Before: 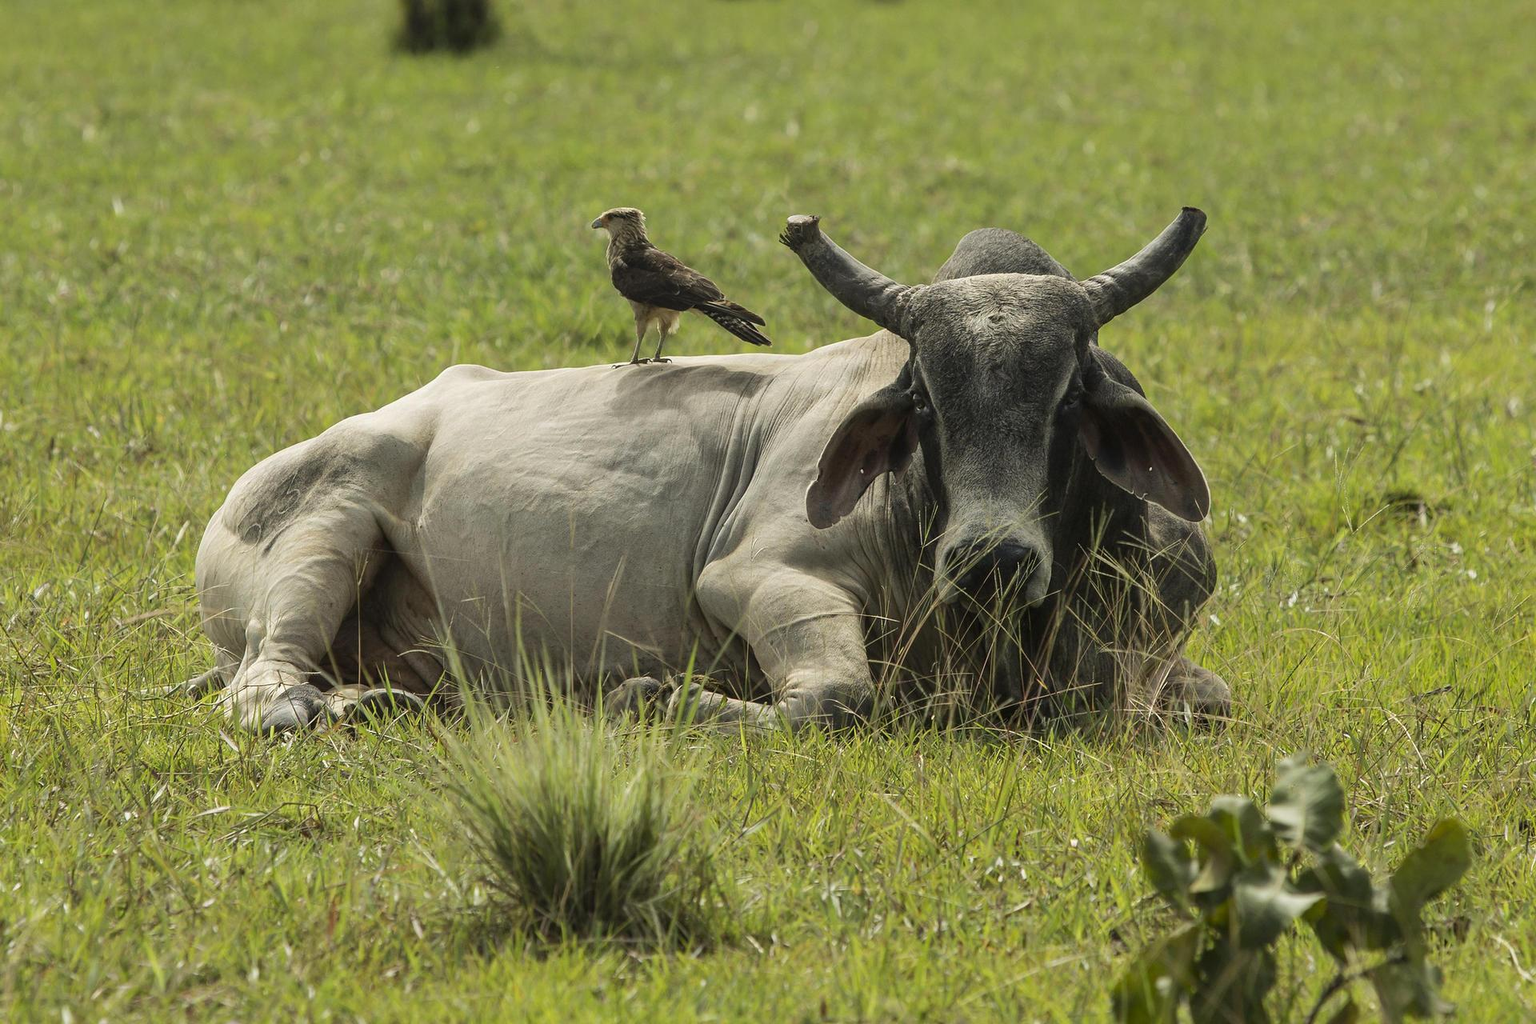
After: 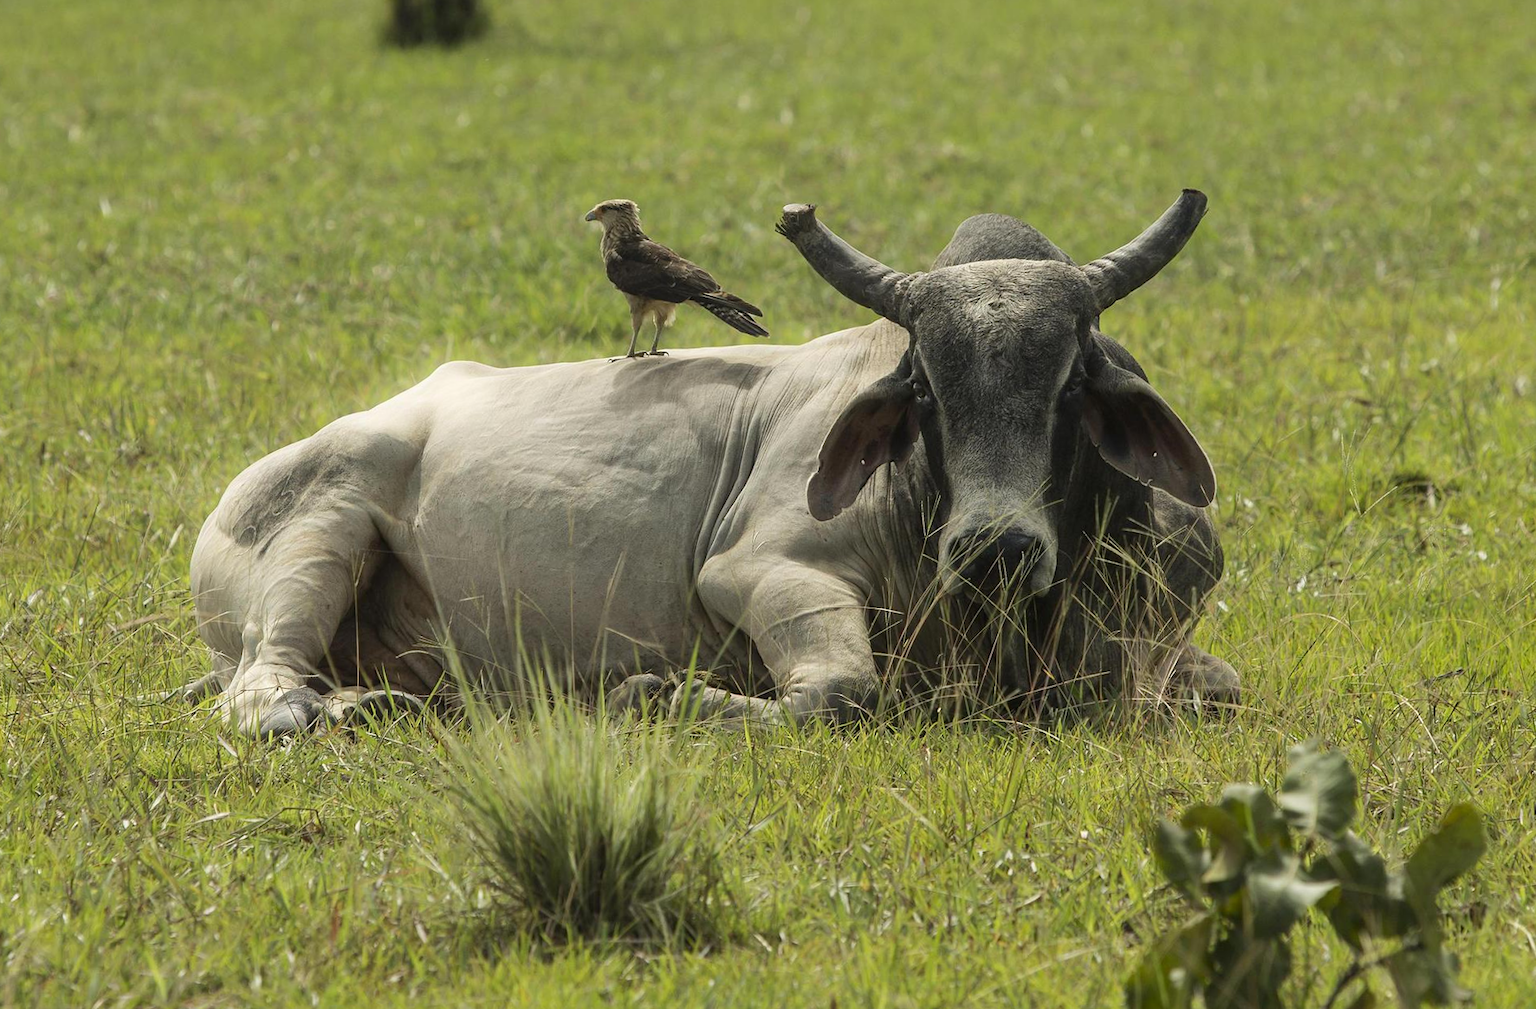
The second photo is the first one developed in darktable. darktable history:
bloom: size 5%, threshold 95%, strength 15%
rotate and perspective: rotation -1°, crop left 0.011, crop right 0.989, crop top 0.025, crop bottom 0.975
